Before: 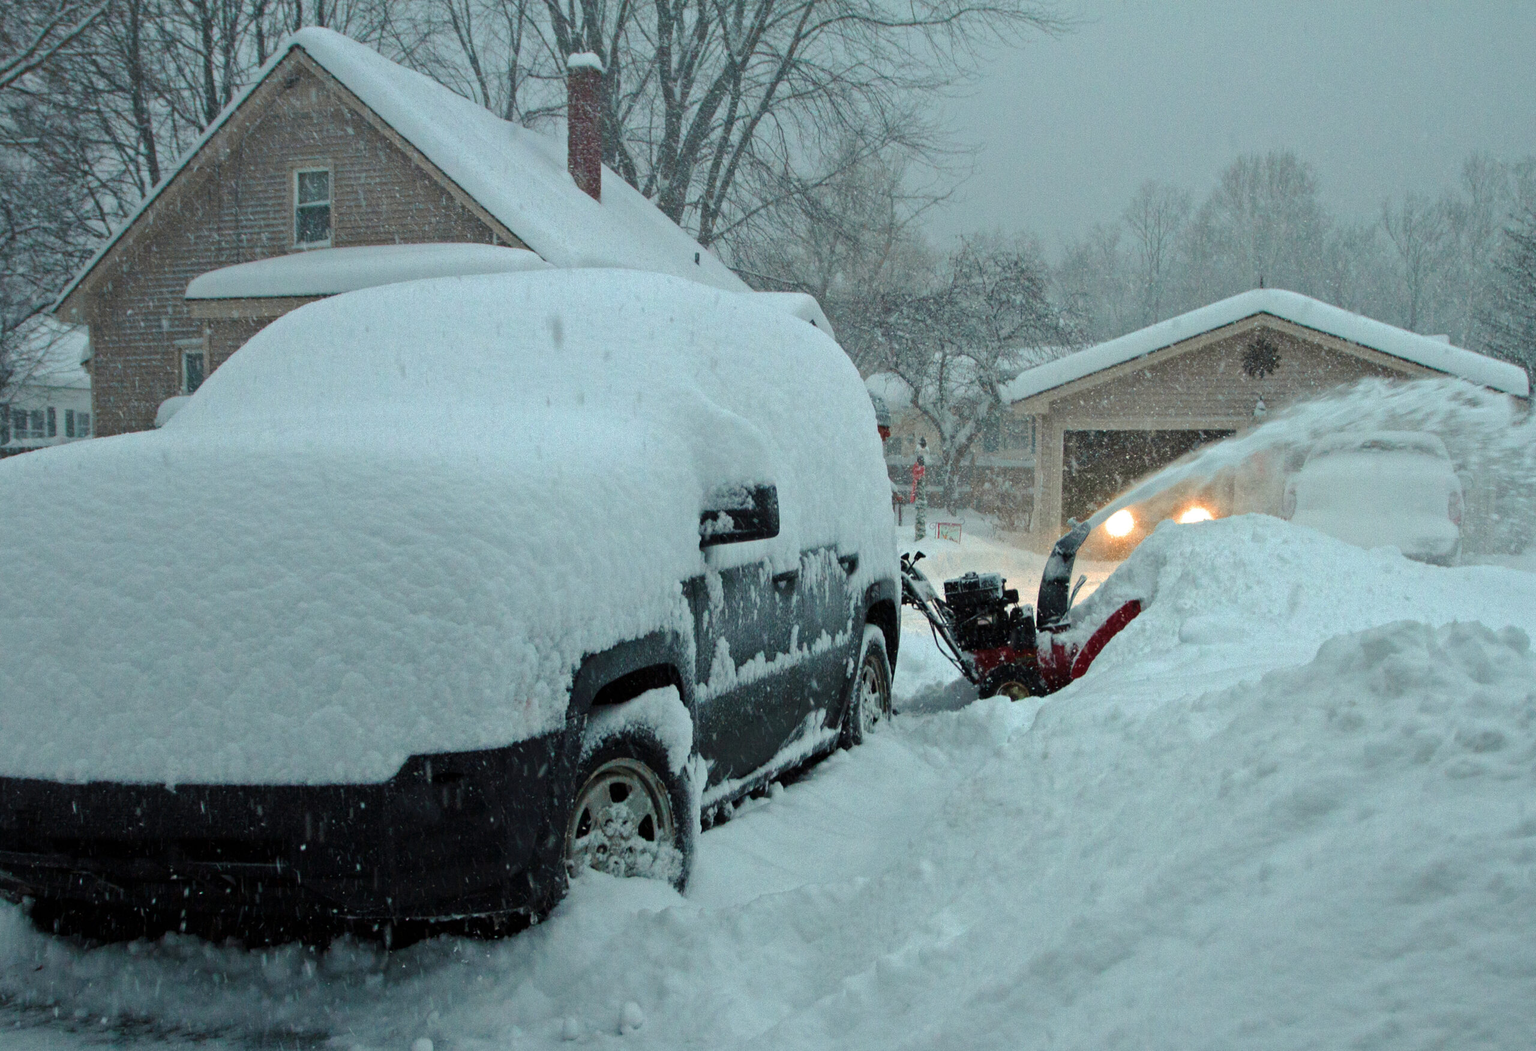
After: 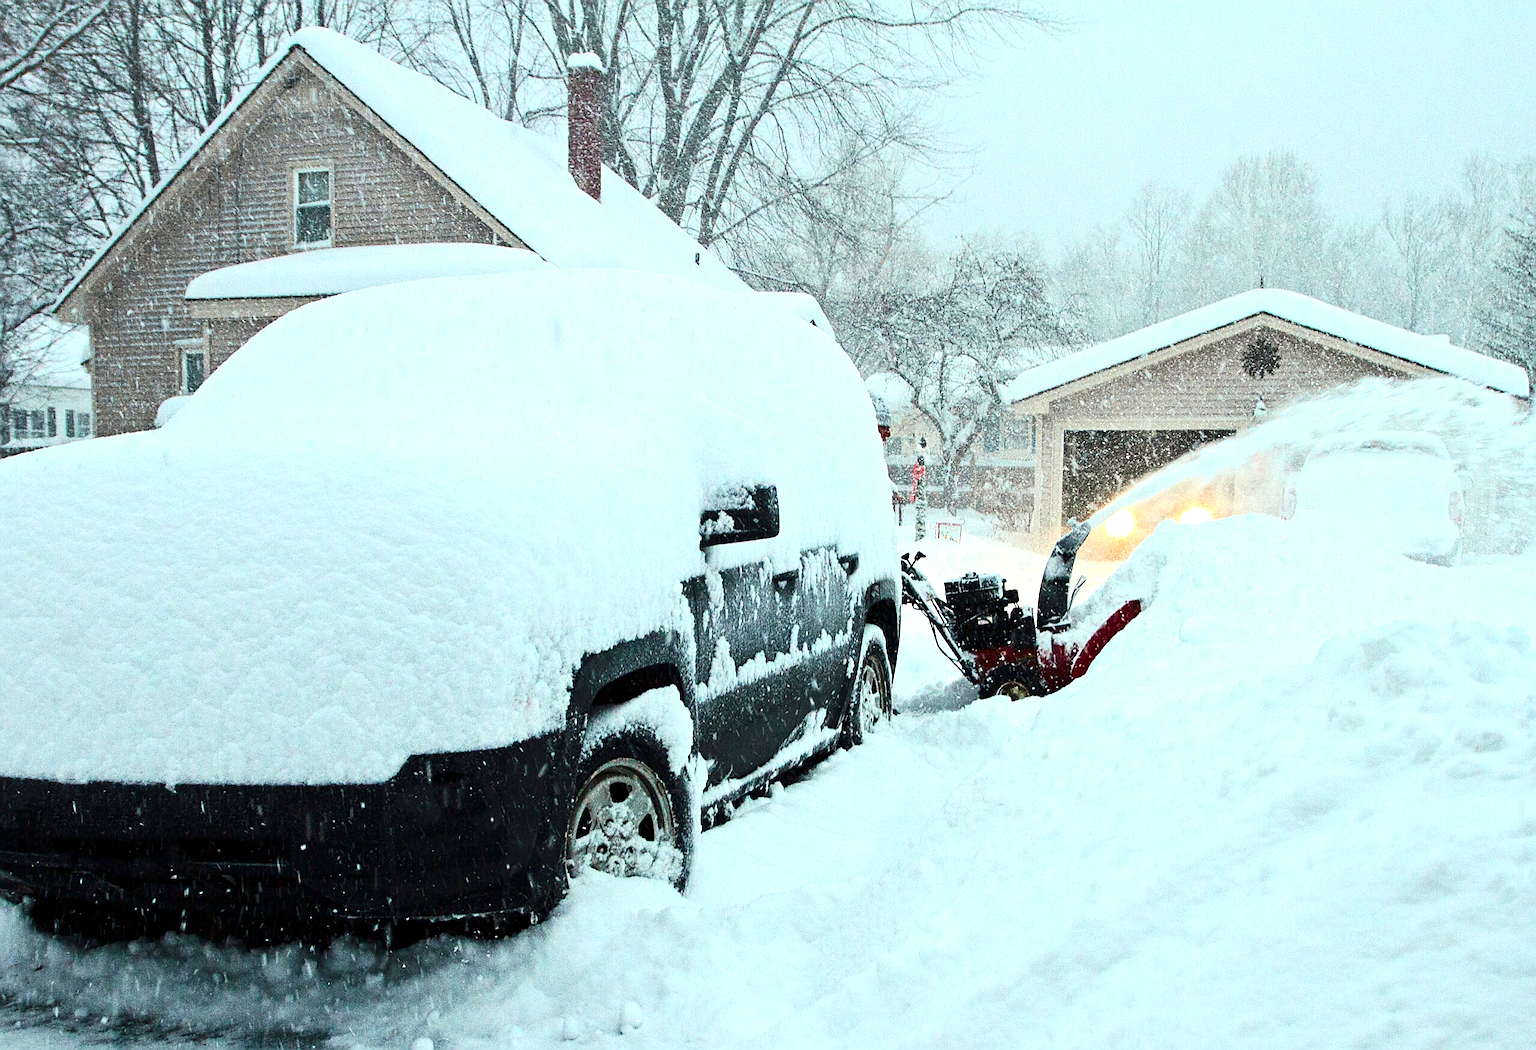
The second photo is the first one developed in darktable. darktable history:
exposure: exposure 1.089 EV, compensate highlight preservation false
sharpen: radius 1.4, amount 1.25, threshold 0.7
contrast brightness saturation: contrast 0.28
